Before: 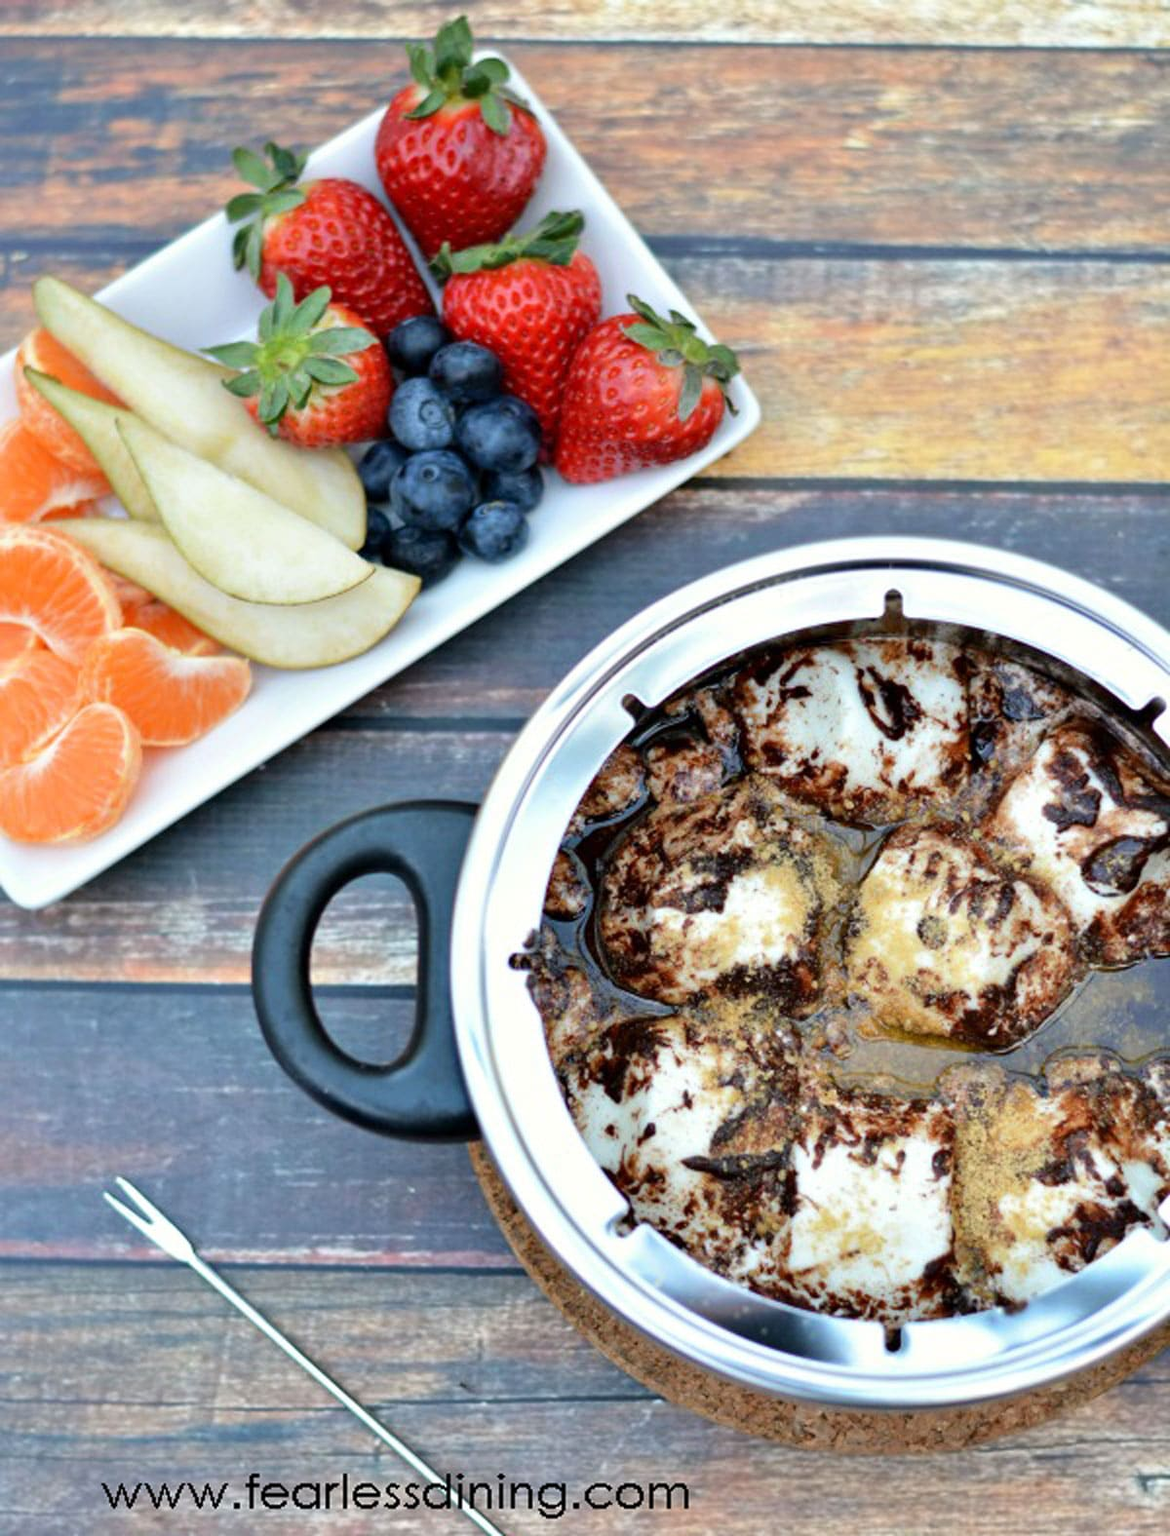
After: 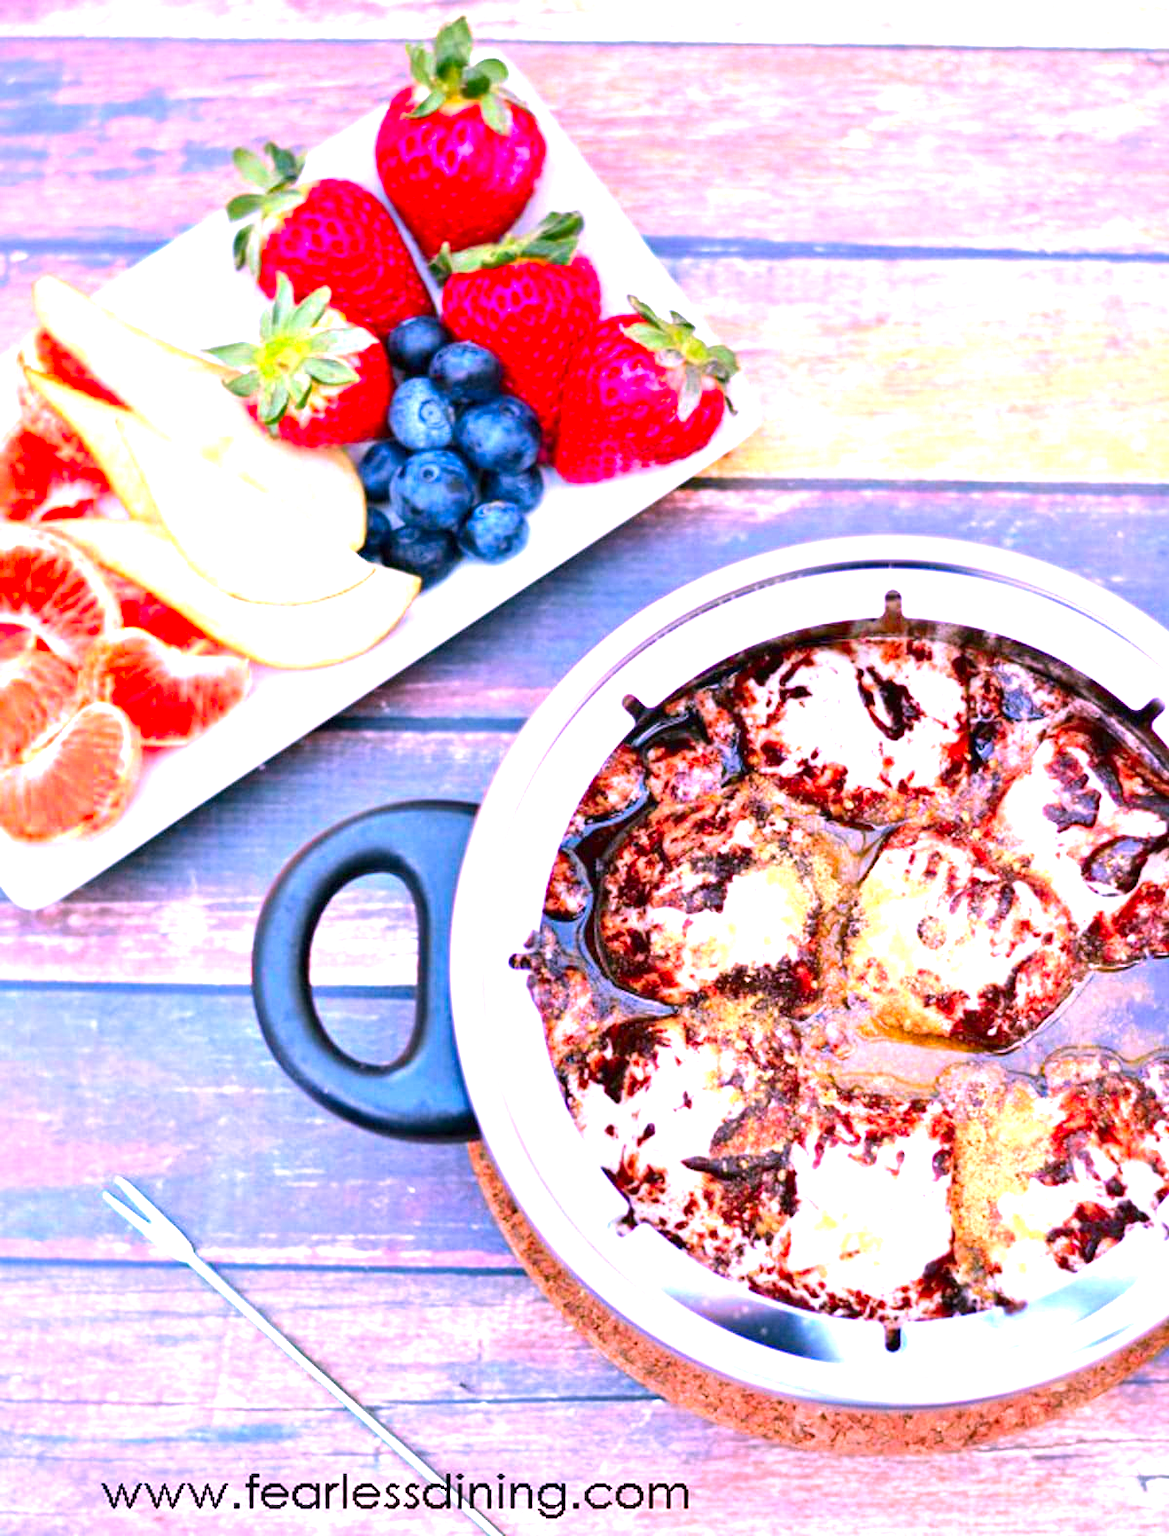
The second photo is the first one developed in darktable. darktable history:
exposure: black level correction 0, exposure 1.451 EV, compensate exposure bias true, compensate highlight preservation false
color correction: highlights a* 19.17, highlights b* -12.1, saturation 1.65
